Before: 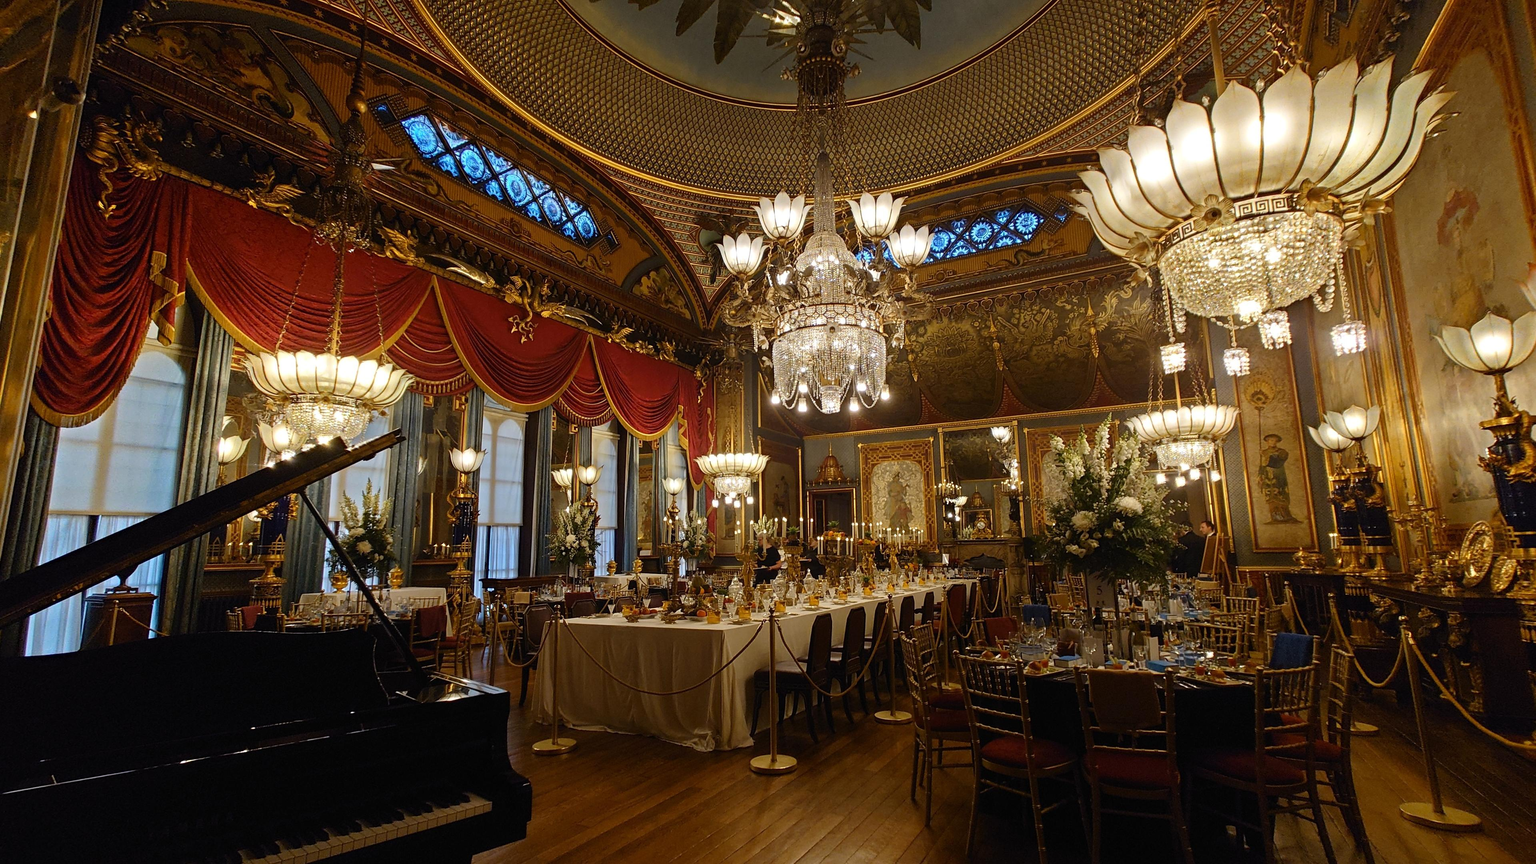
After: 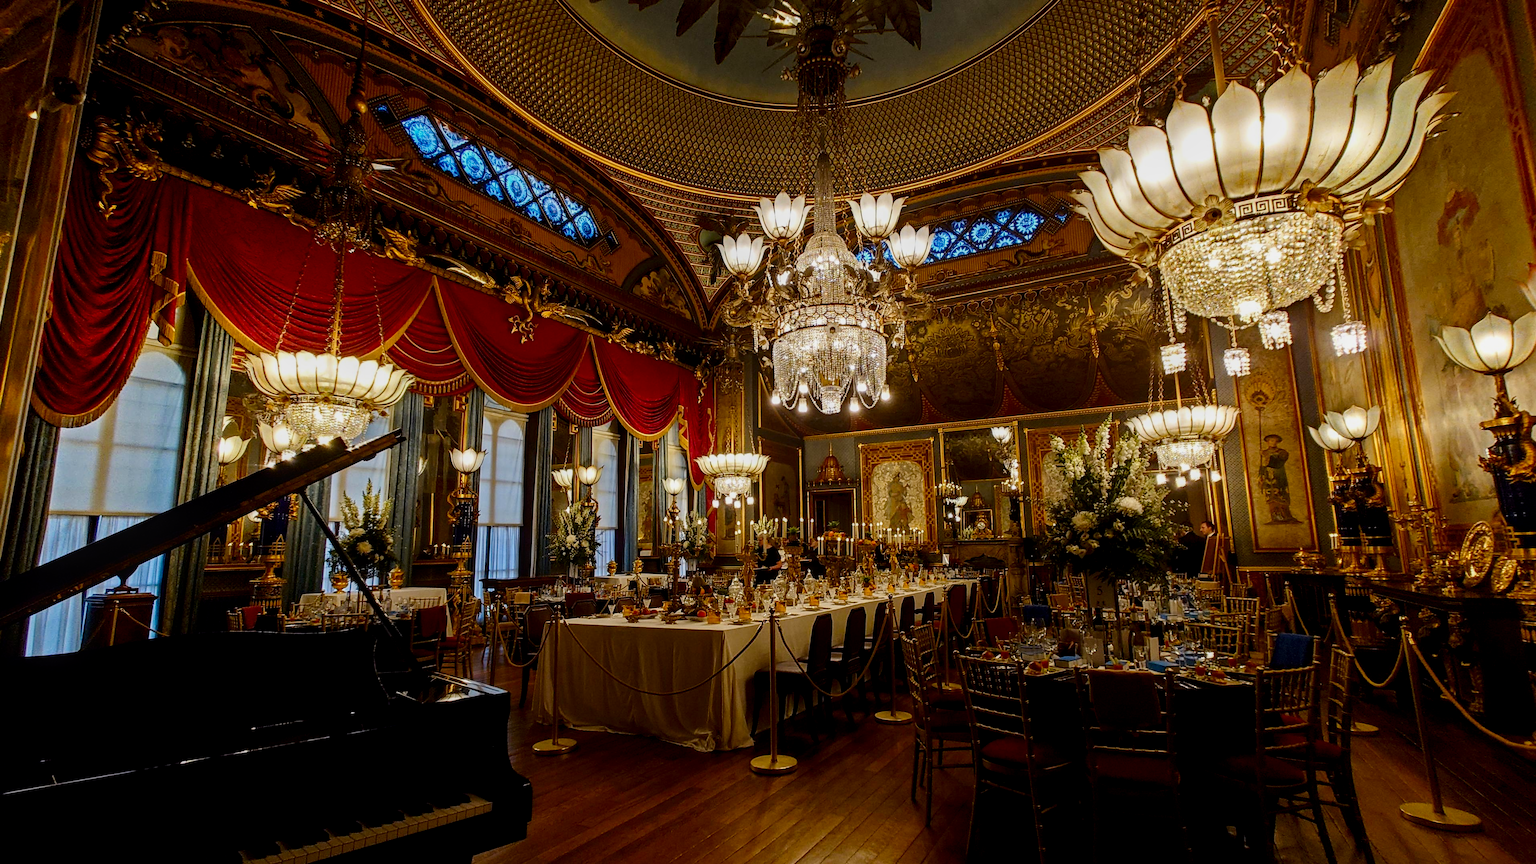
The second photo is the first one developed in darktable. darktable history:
exposure: black level correction -0.002, exposure 0.542 EV, compensate highlight preservation false
contrast brightness saturation: brightness -0.249, saturation 0.197
filmic rgb: black relative exposure -8.01 EV, white relative exposure 3.92 EV, hardness 4.24
local contrast: on, module defaults
